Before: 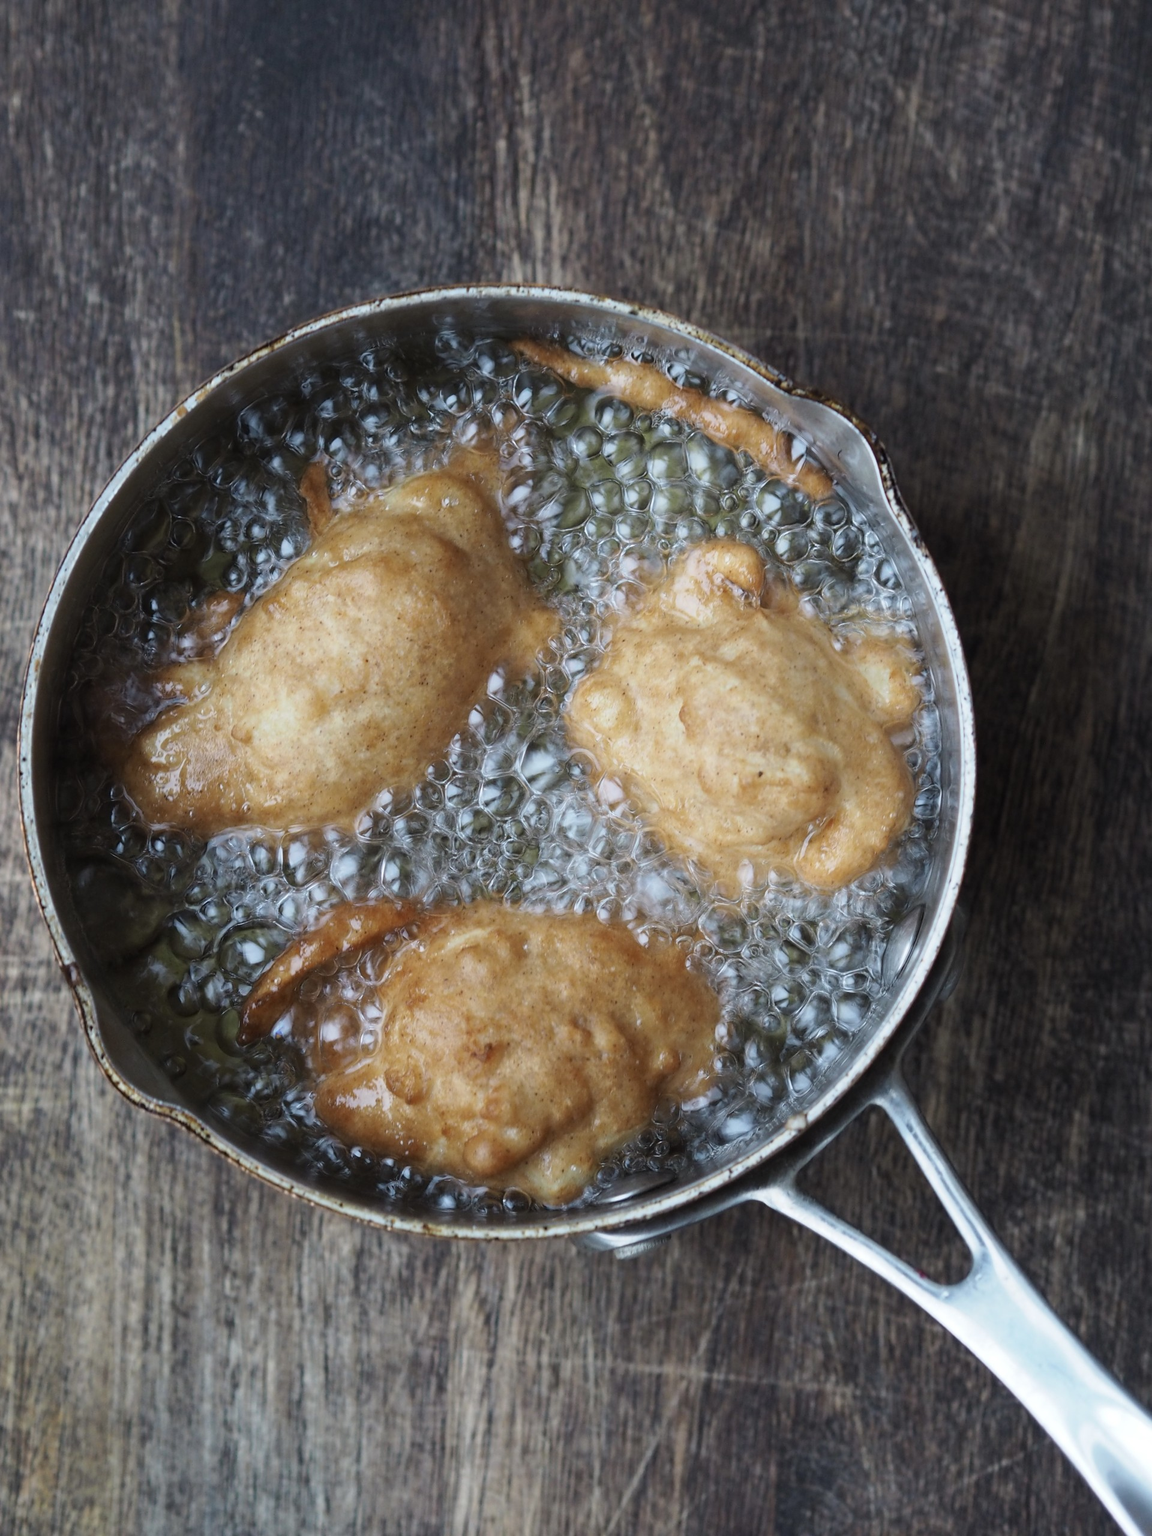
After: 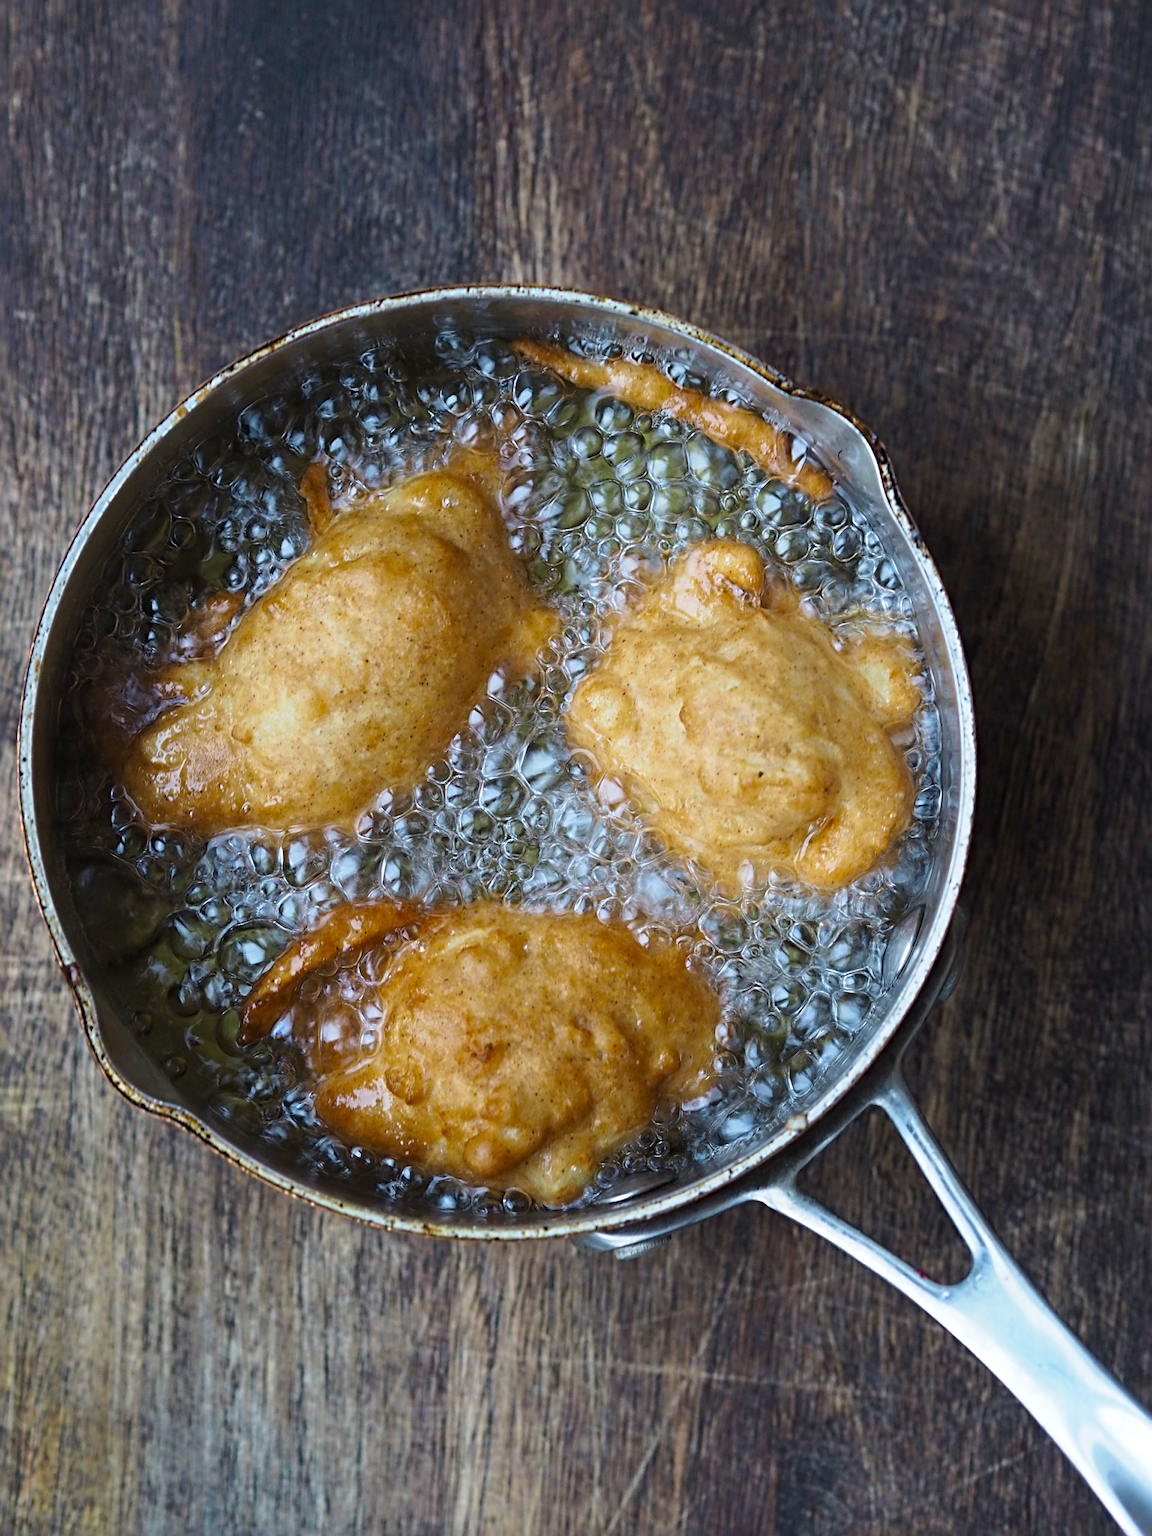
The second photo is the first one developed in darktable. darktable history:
color balance rgb: linear chroma grading › global chroma 15%, perceptual saturation grading › global saturation 30%
velvia: strength 17%
sharpen: radius 4.883
